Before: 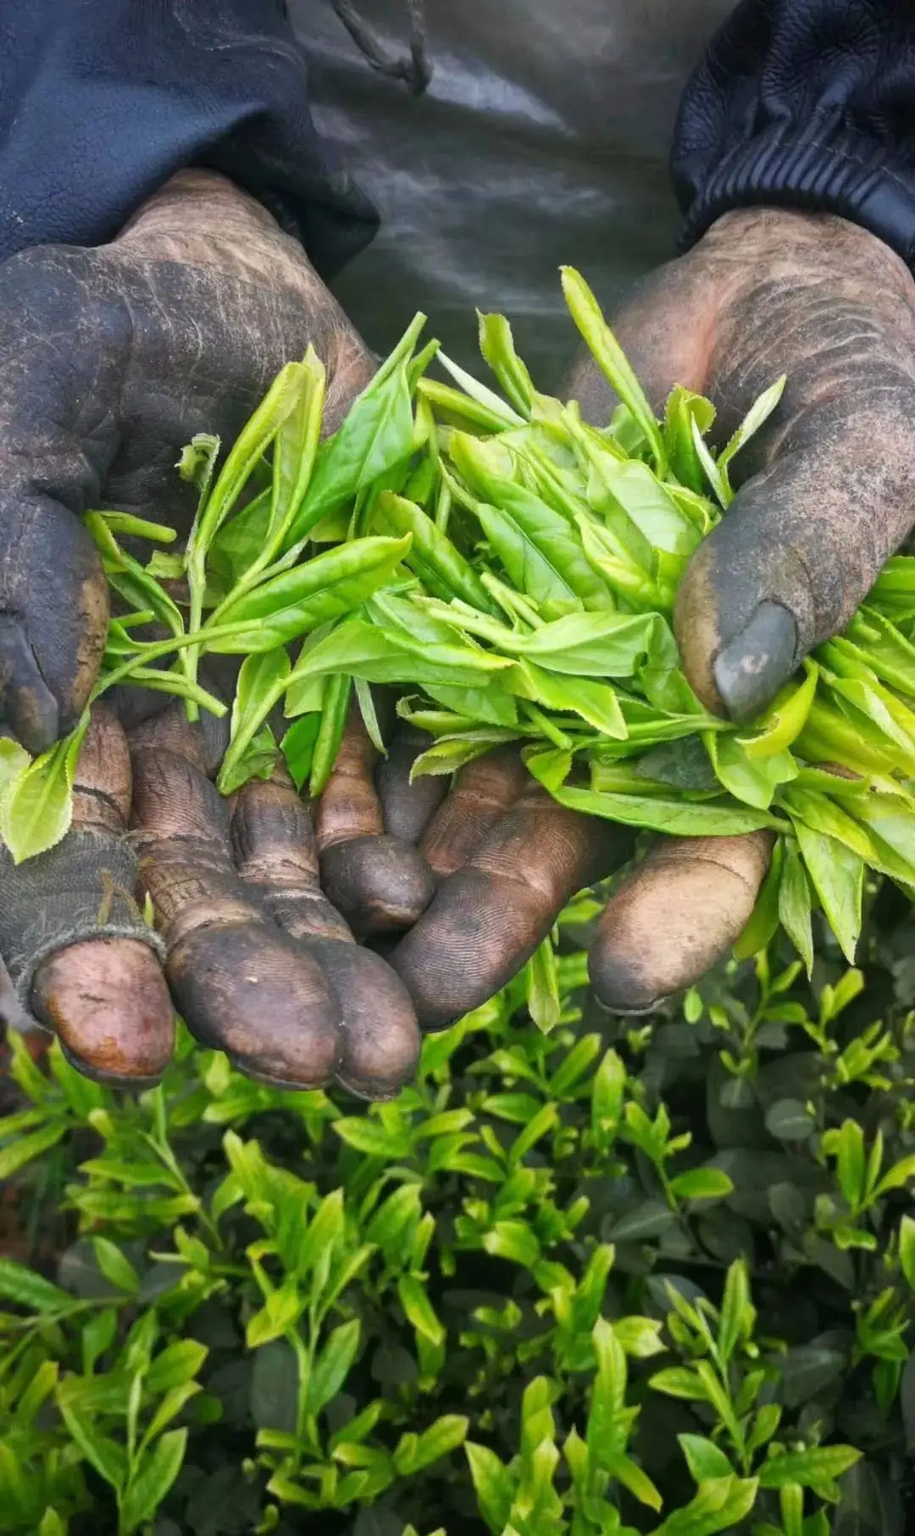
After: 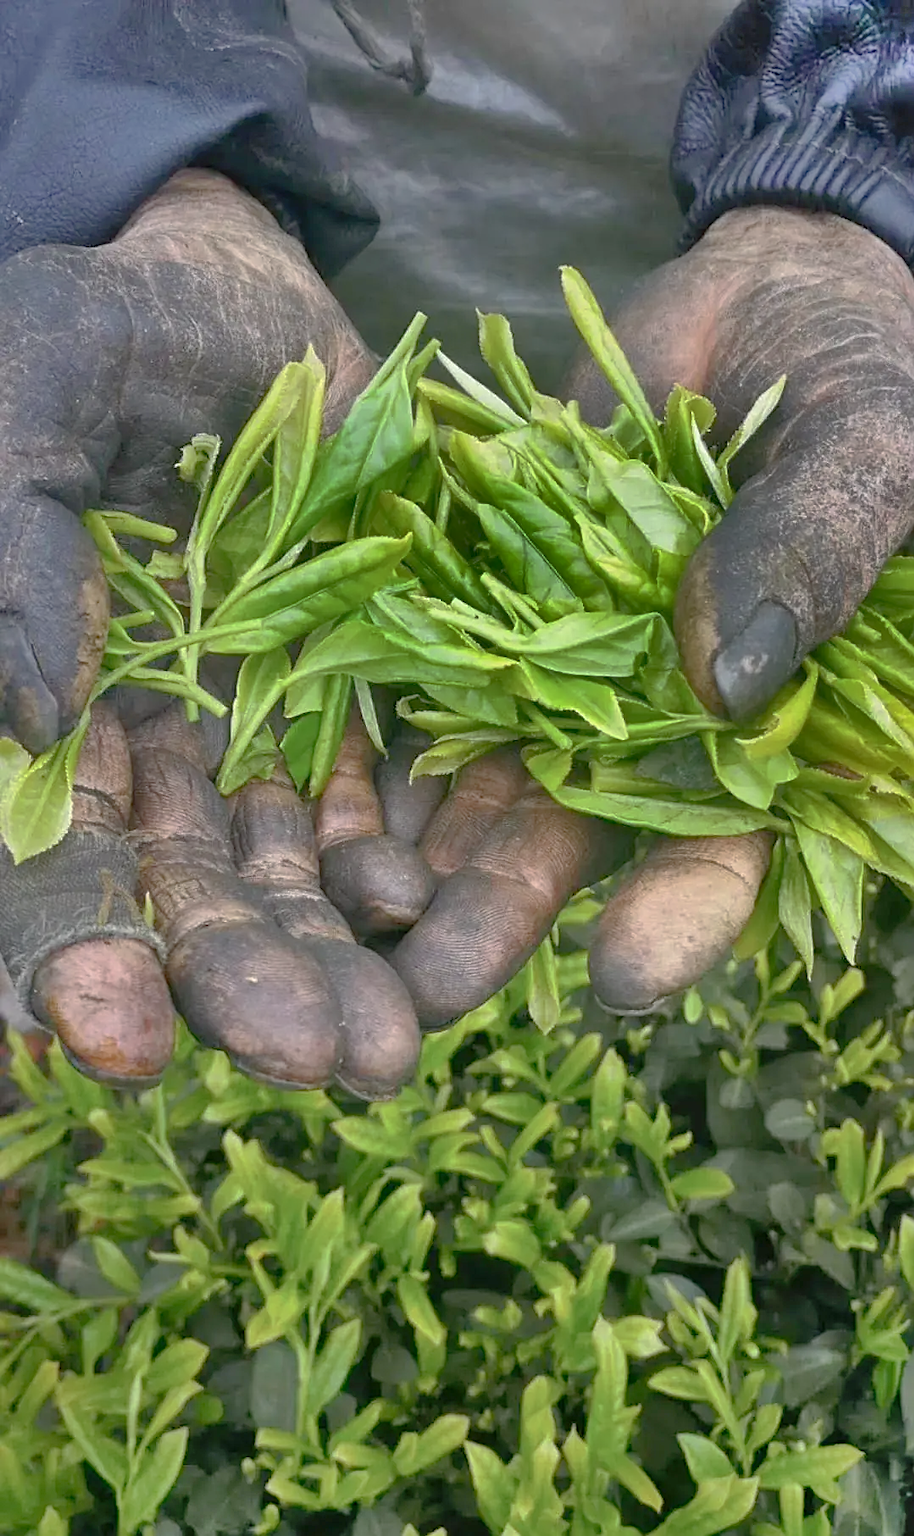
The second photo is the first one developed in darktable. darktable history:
tone curve: curves: ch0 [(0, 0) (0.004, 0.008) (0.077, 0.156) (0.169, 0.29) (0.774, 0.774) (1, 1)], preserve colors none
shadows and highlights: radius 123.26, shadows 98.87, white point adjustment -2.92, highlights -98.66, soften with gaussian
sharpen: on, module defaults
